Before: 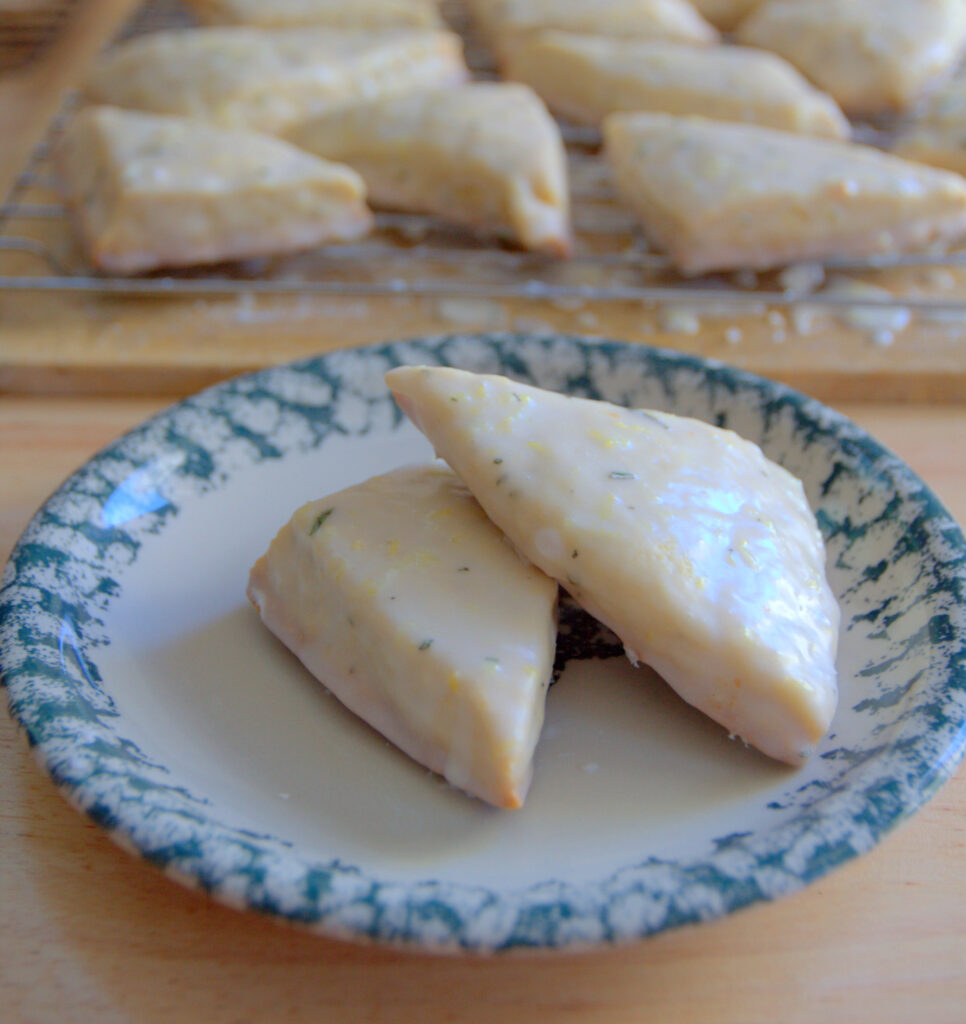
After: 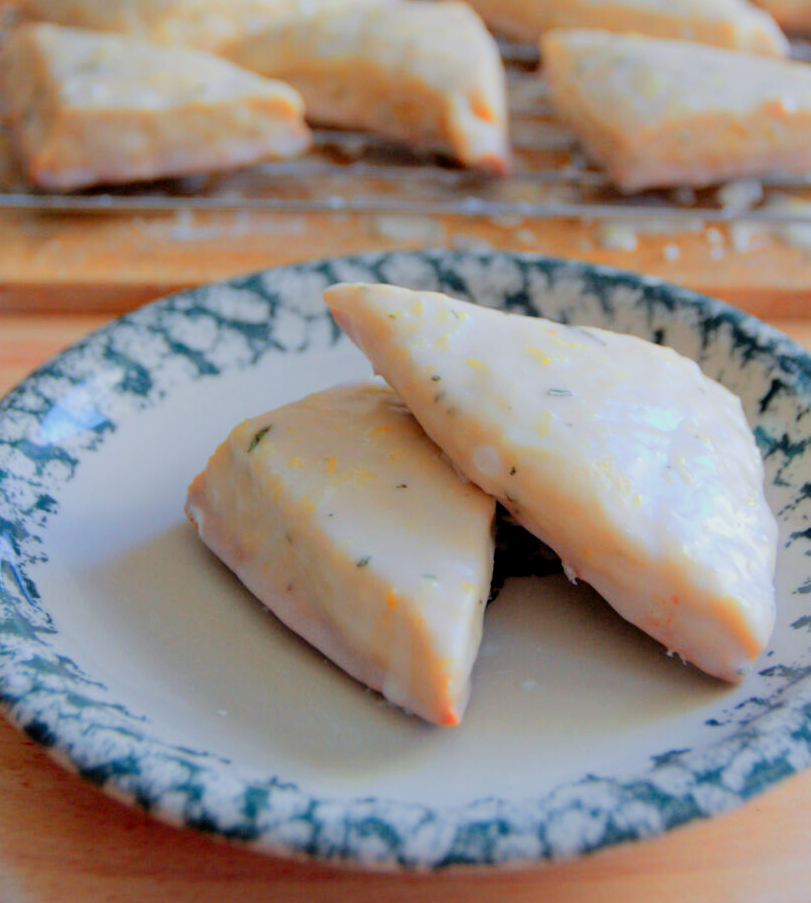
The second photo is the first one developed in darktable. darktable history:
exposure: black level correction 0.001, exposure 0.191 EV, compensate highlight preservation false
color zones: curves: ch1 [(0.24, 0.629) (0.75, 0.5)]; ch2 [(0.255, 0.454) (0.745, 0.491)], mix 102.12%
filmic rgb: black relative exposure -5 EV, hardness 2.88, contrast 1.3, highlights saturation mix -30%
crop: left 6.446%, top 8.188%, right 9.538%, bottom 3.548%
